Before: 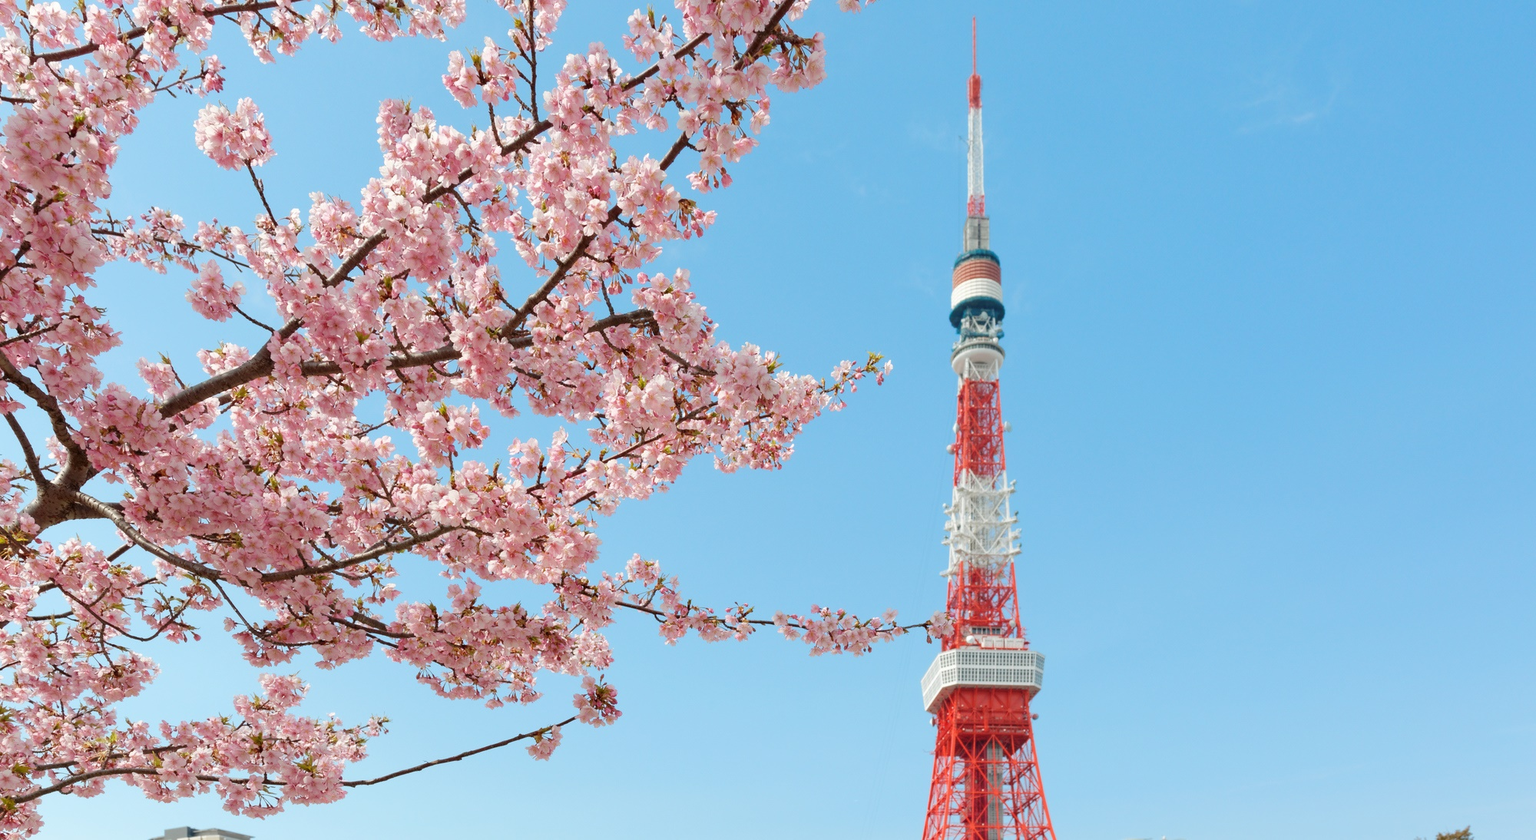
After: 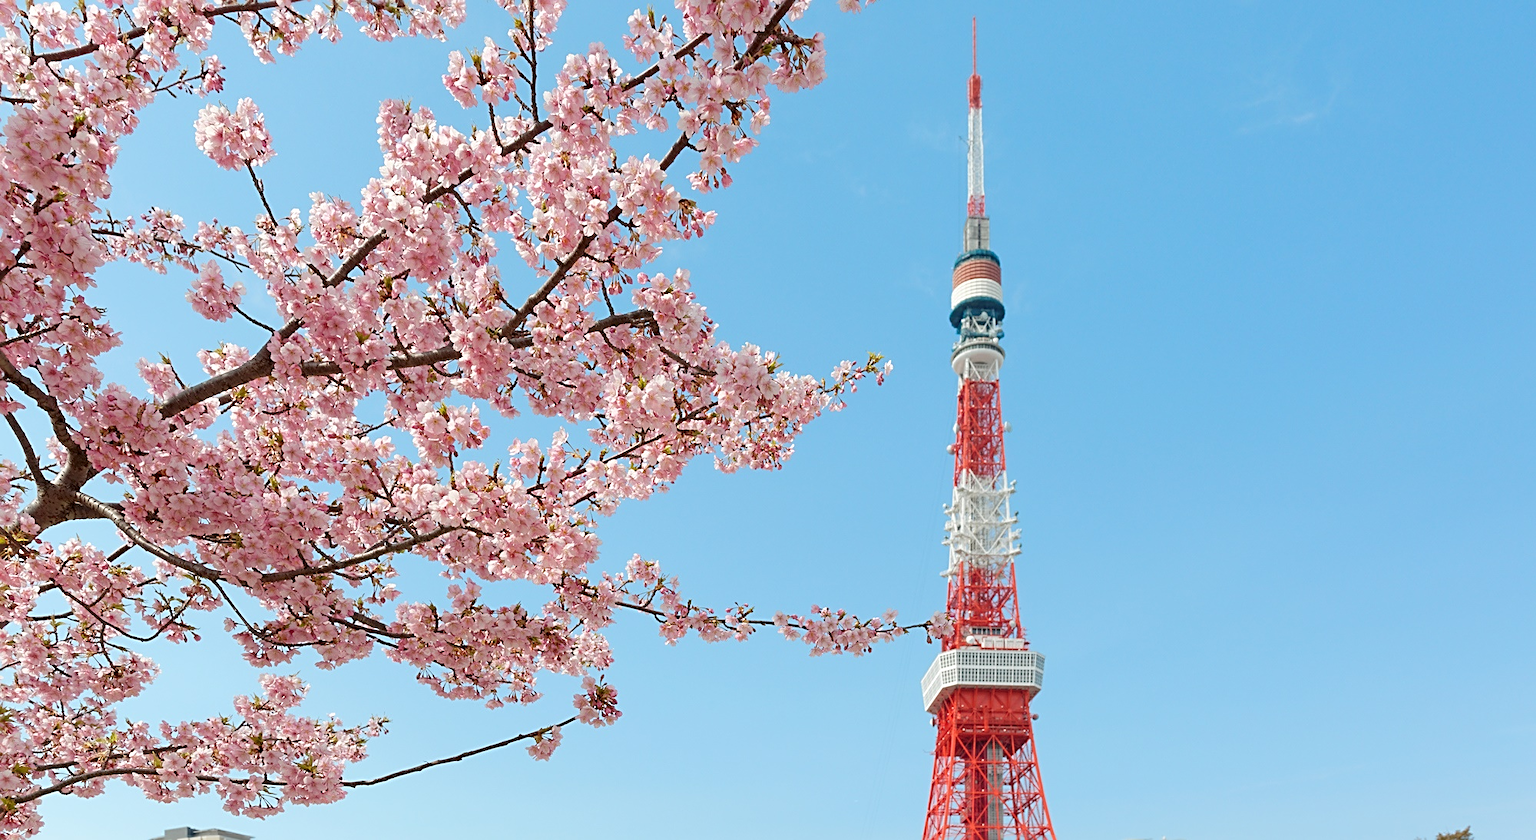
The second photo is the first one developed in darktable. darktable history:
sharpen: radius 2.532, amount 0.625
